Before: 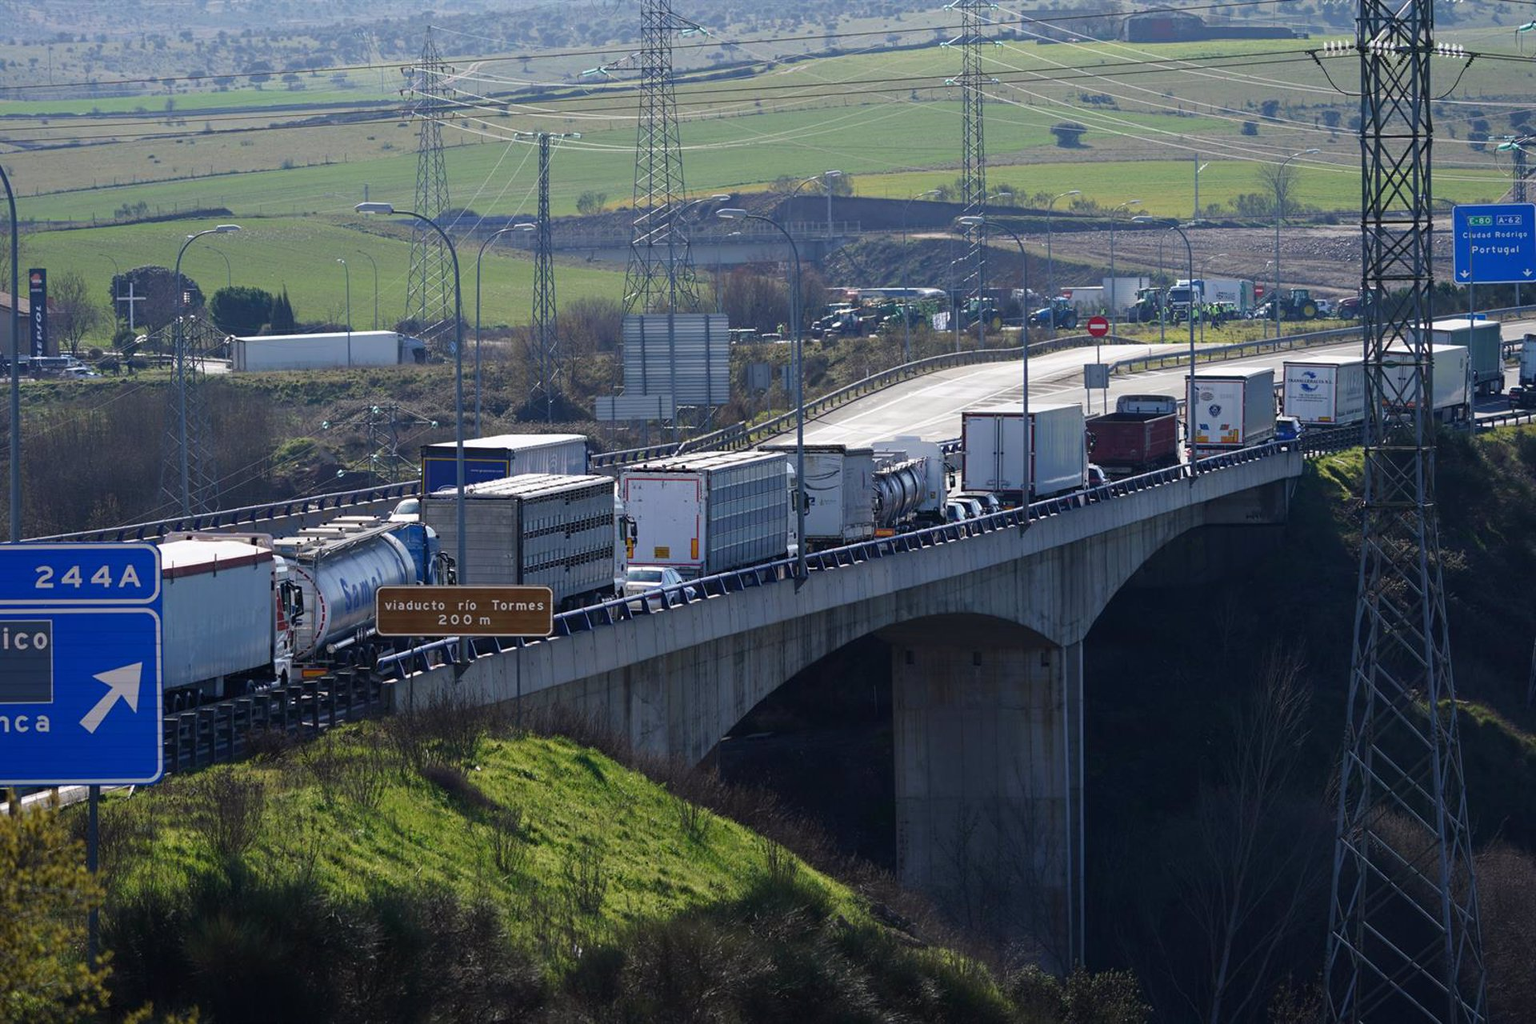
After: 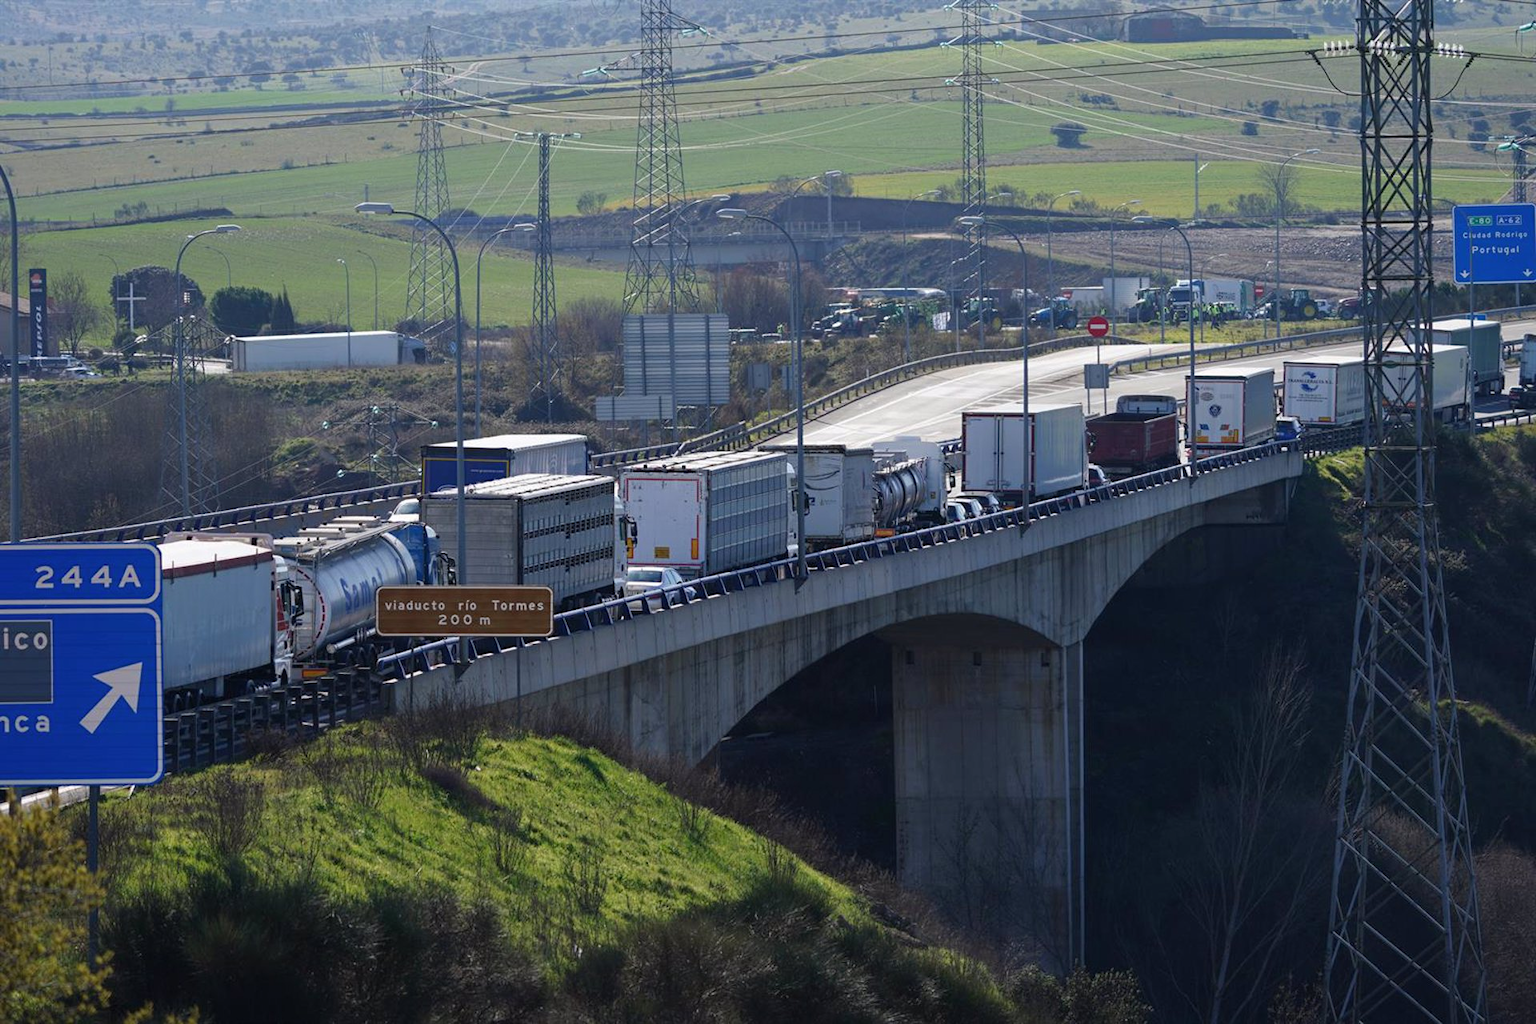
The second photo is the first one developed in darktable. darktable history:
shadows and highlights: shadows 24.82, highlights -24.33
